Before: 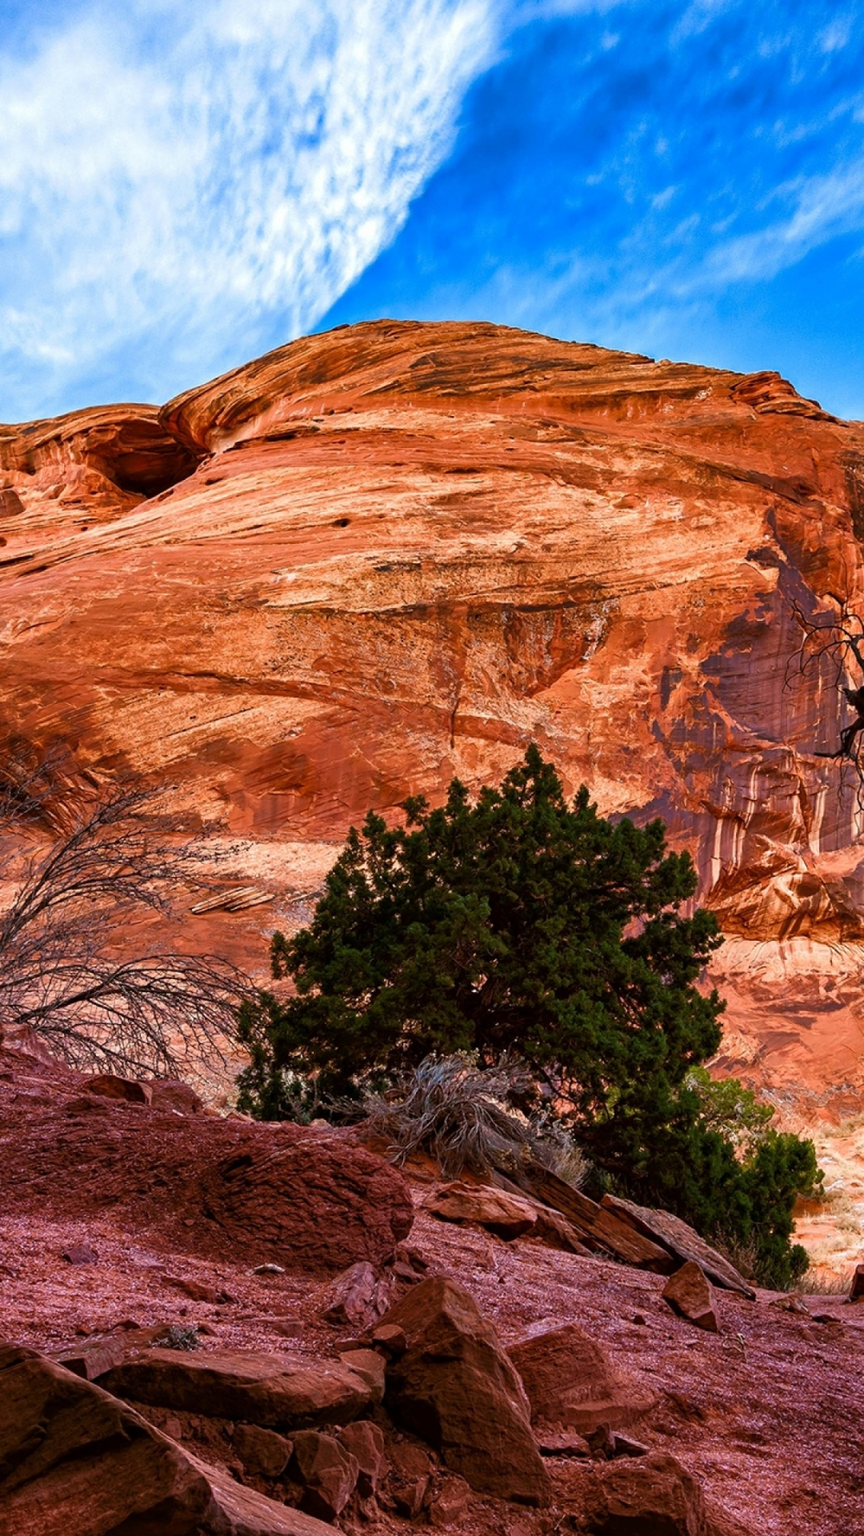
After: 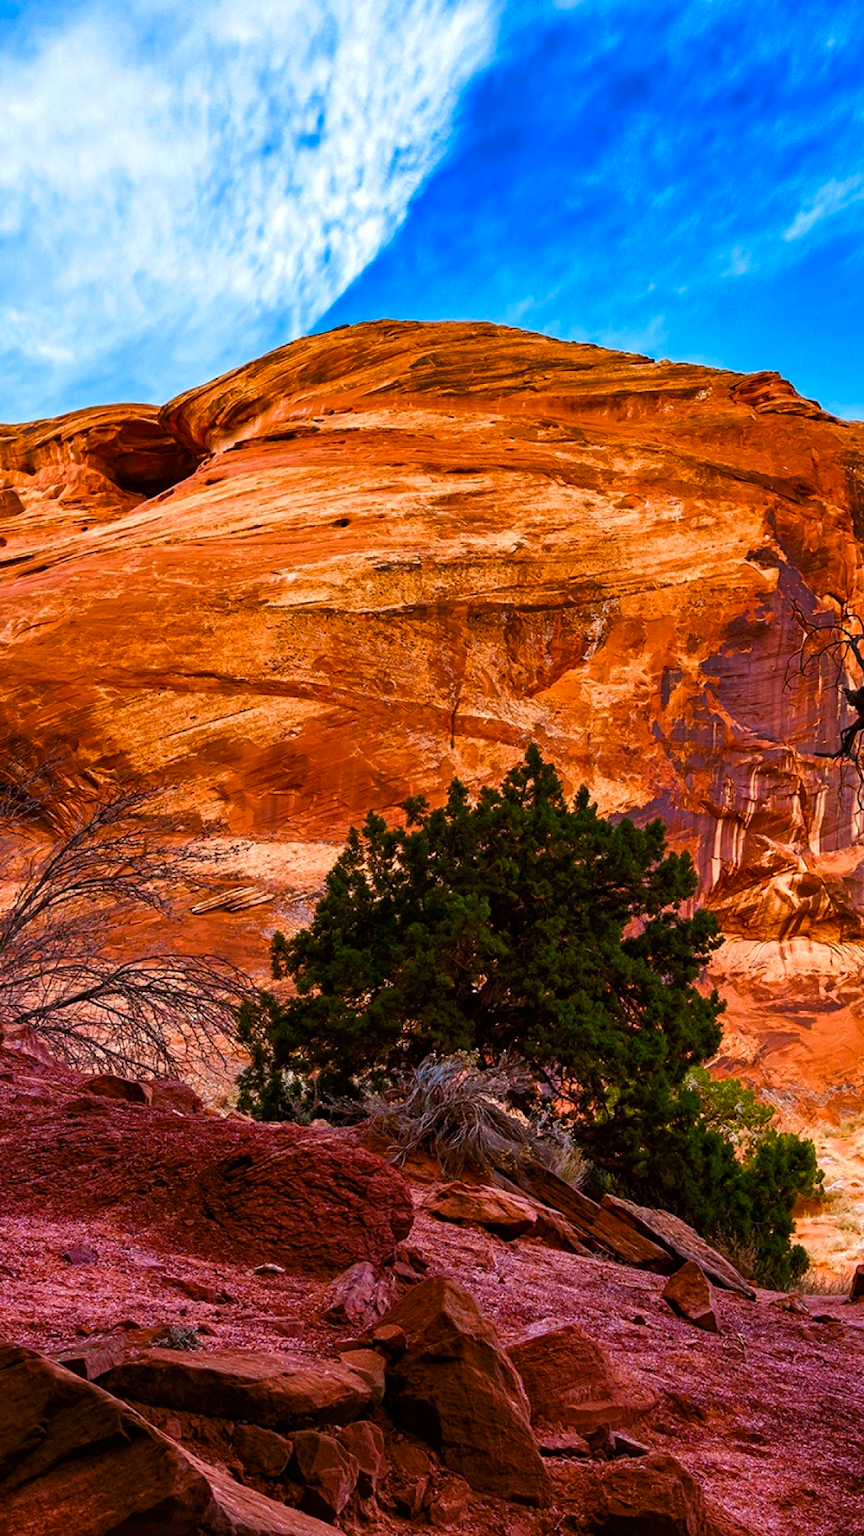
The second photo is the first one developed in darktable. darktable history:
color balance rgb: shadows lift › luminance -9.134%, perceptual saturation grading › global saturation 31.228%, global vibrance 20%
